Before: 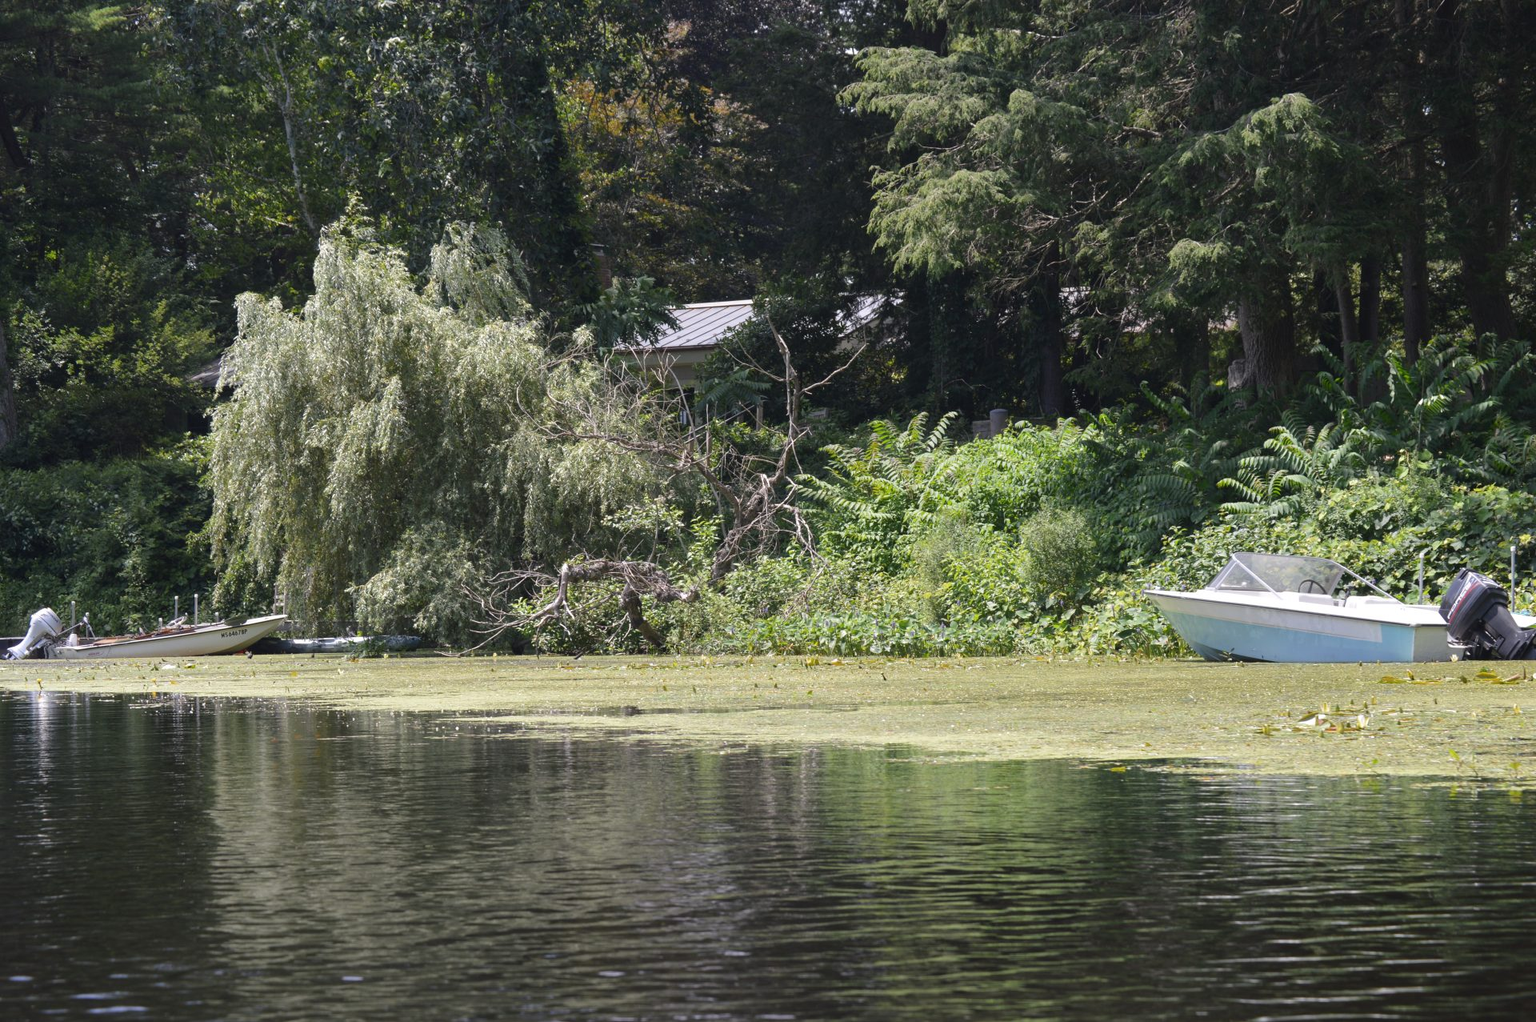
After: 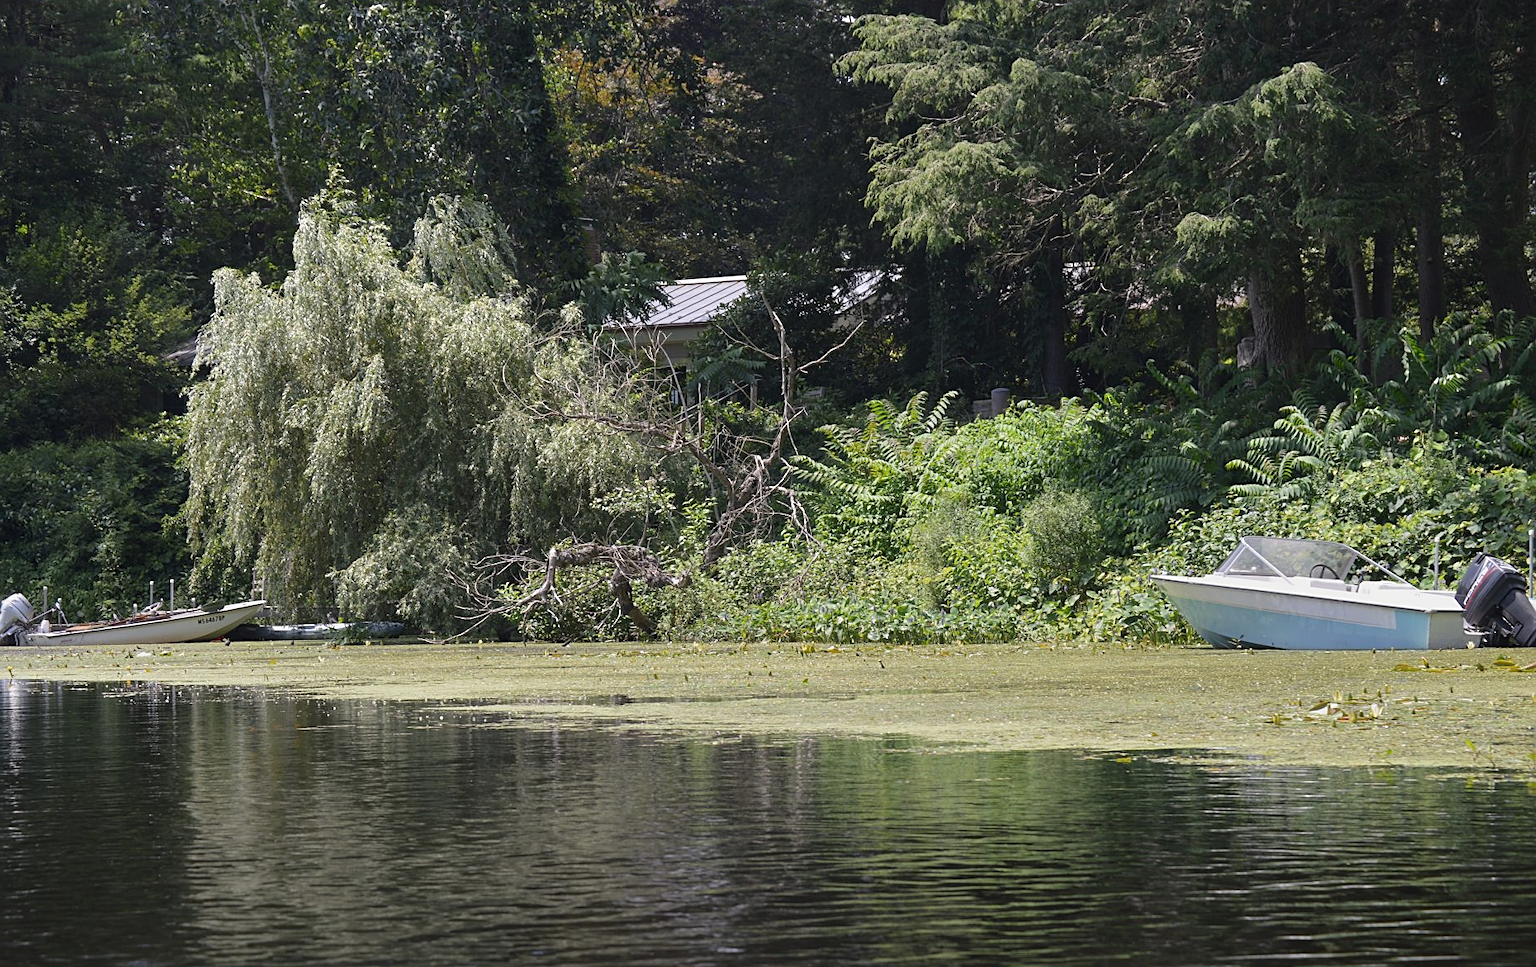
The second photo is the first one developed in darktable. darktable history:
crop: left 1.964%, top 3.251%, right 1.122%, bottom 4.933%
graduated density: rotation -180°, offset 27.42
sharpen: on, module defaults
